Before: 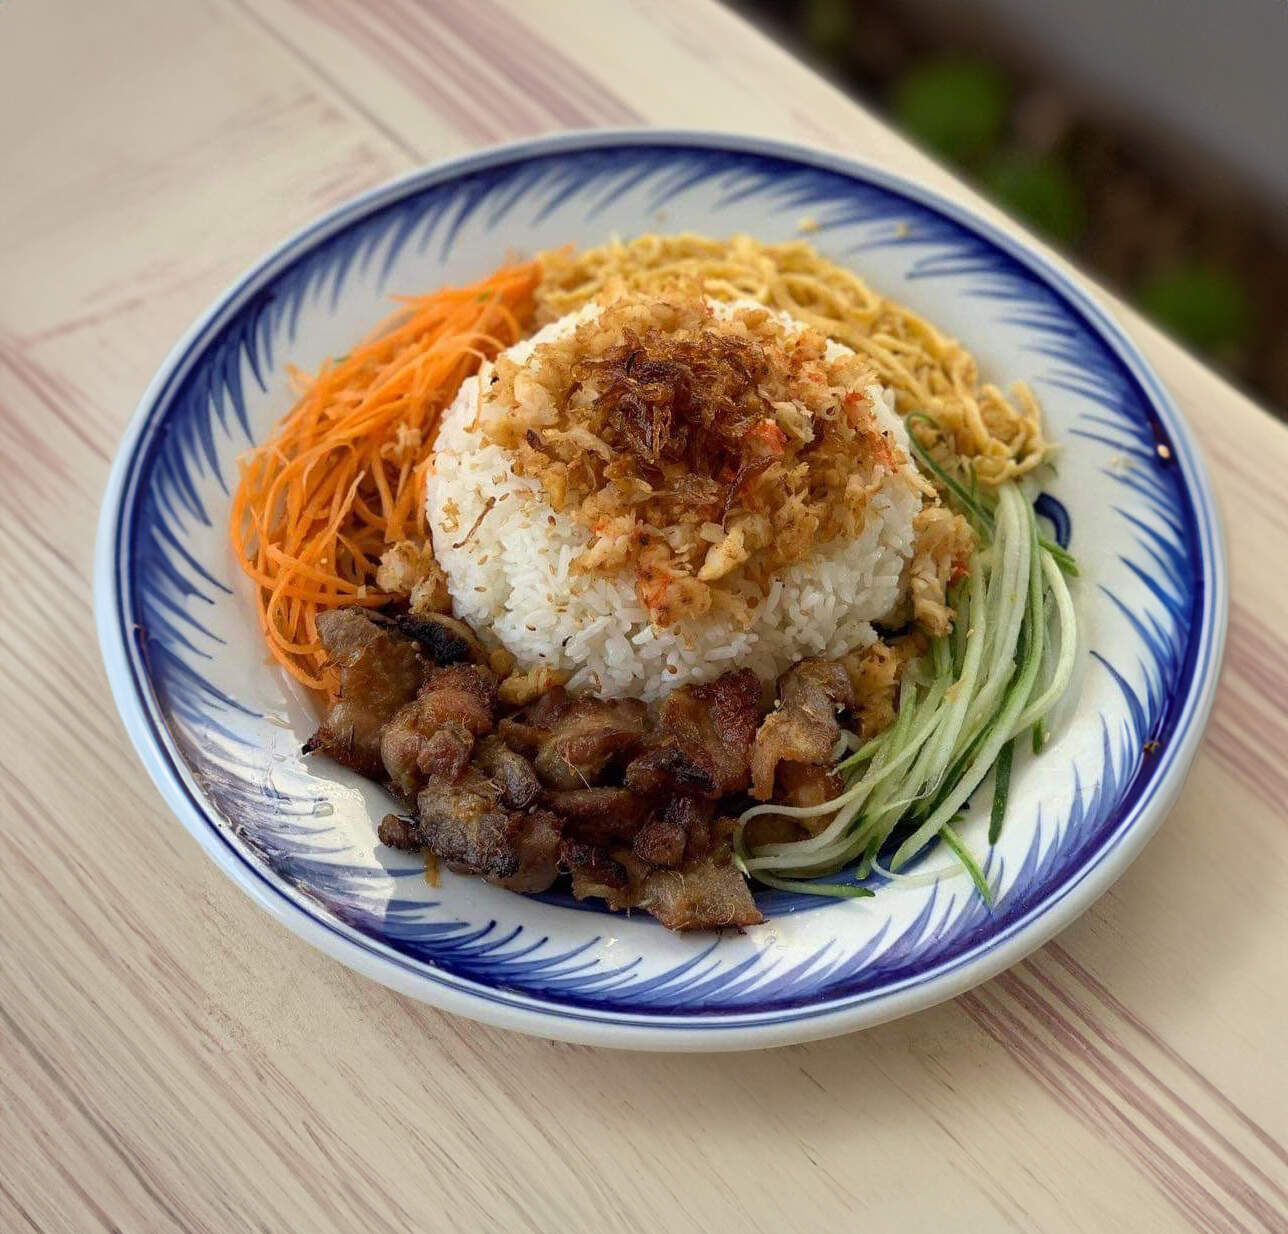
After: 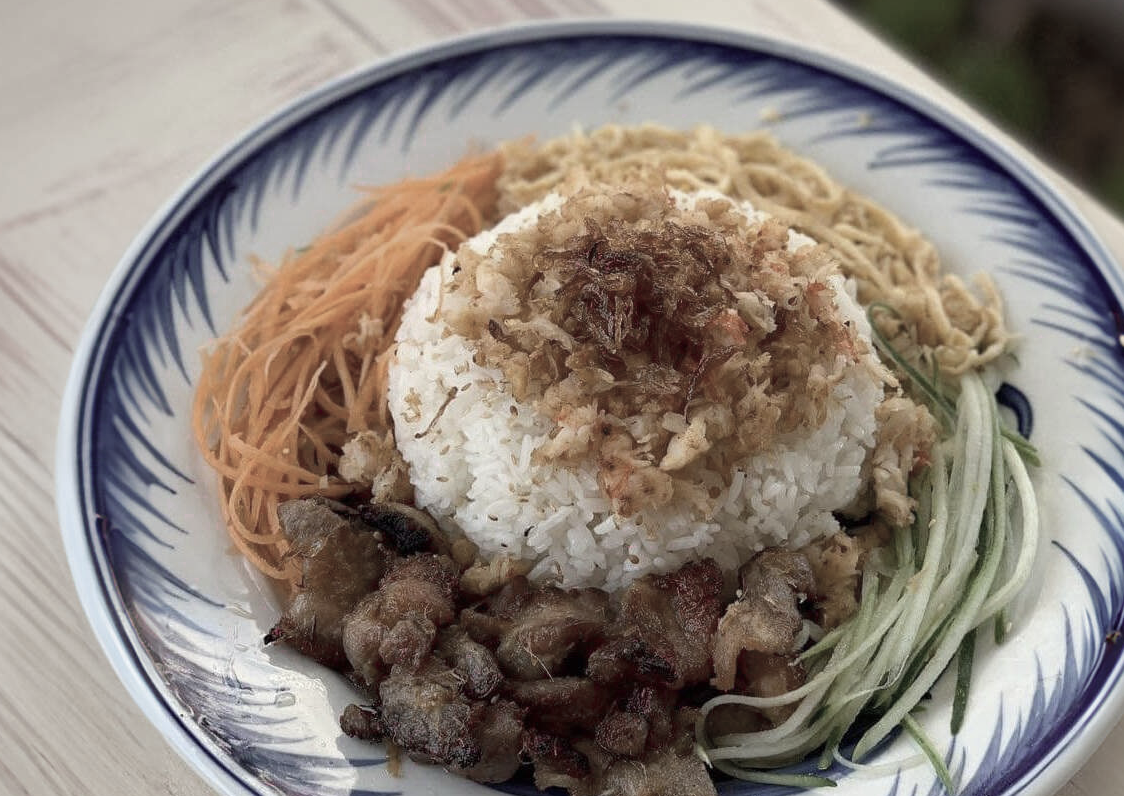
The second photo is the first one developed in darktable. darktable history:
color zones: curves: ch0 [(0, 0.6) (0.129, 0.508) (0.193, 0.483) (0.429, 0.5) (0.571, 0.5) (0.714, 0.5) (0.857, 0.5) (1, 0.6)]; ch1 [(0, 0.481) (0.112, 0.245) (0.213, 0.223) (0.429, 0.233) (0.571, 0.231) (0.683, 0.242) (0.857, 0.296) (1, 0.481)]
crop: left 3.015%, top 8.969%, right 9.647%, bottom 26.457%
color balance rgb: linear chroma grading › global chroma -0.67%, saturation formula JzAzBz (2021)
